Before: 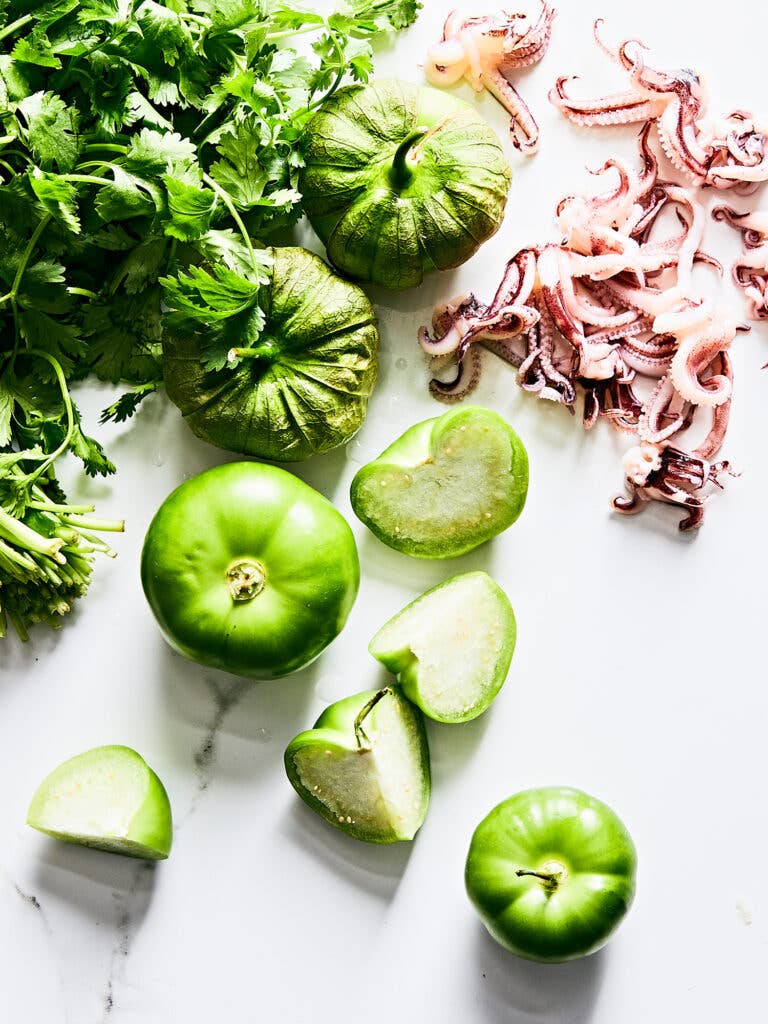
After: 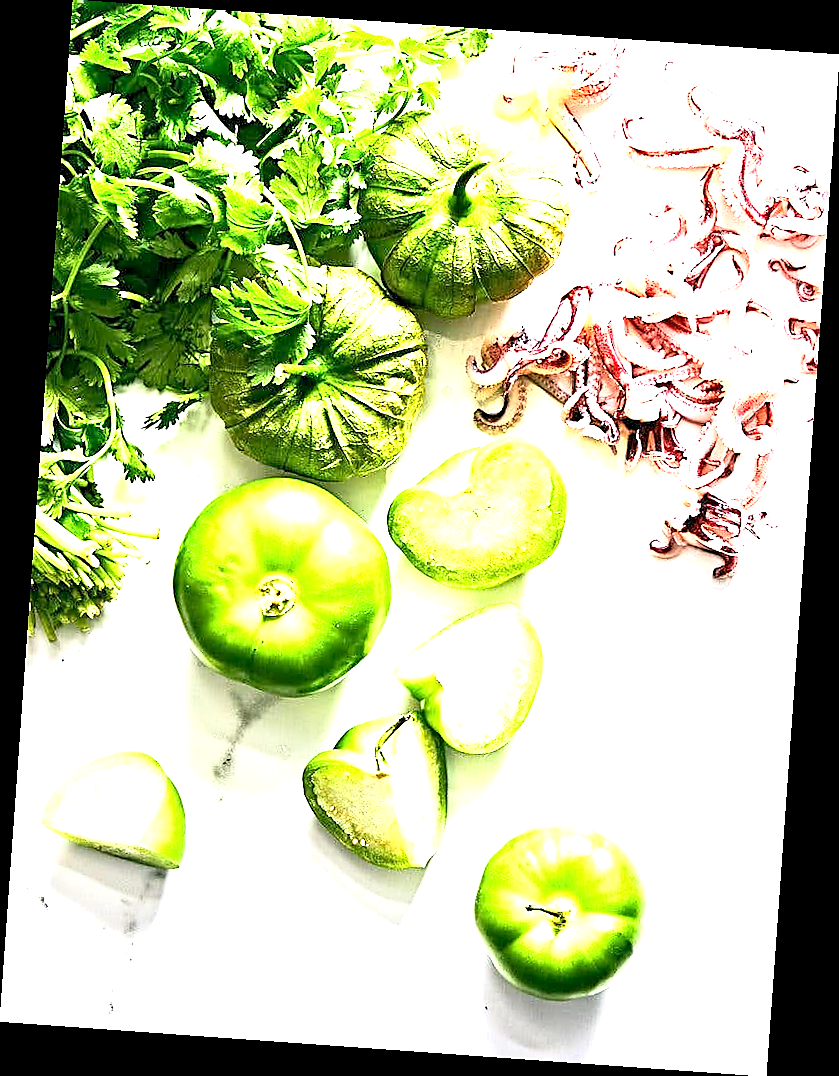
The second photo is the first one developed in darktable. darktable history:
rotate and perspective: rotation 4.1°, automatic cropping off
sharpen: radius 1.4, amount 1.25, threshold 0.7
base curve: curves: ch0 [(0, 0) (0.666, 0.806) (1, 1)]
exposure: black level correction 0.001, exposure 1.719 EV, compensate exposure bias true, compensate highlight preservation false
